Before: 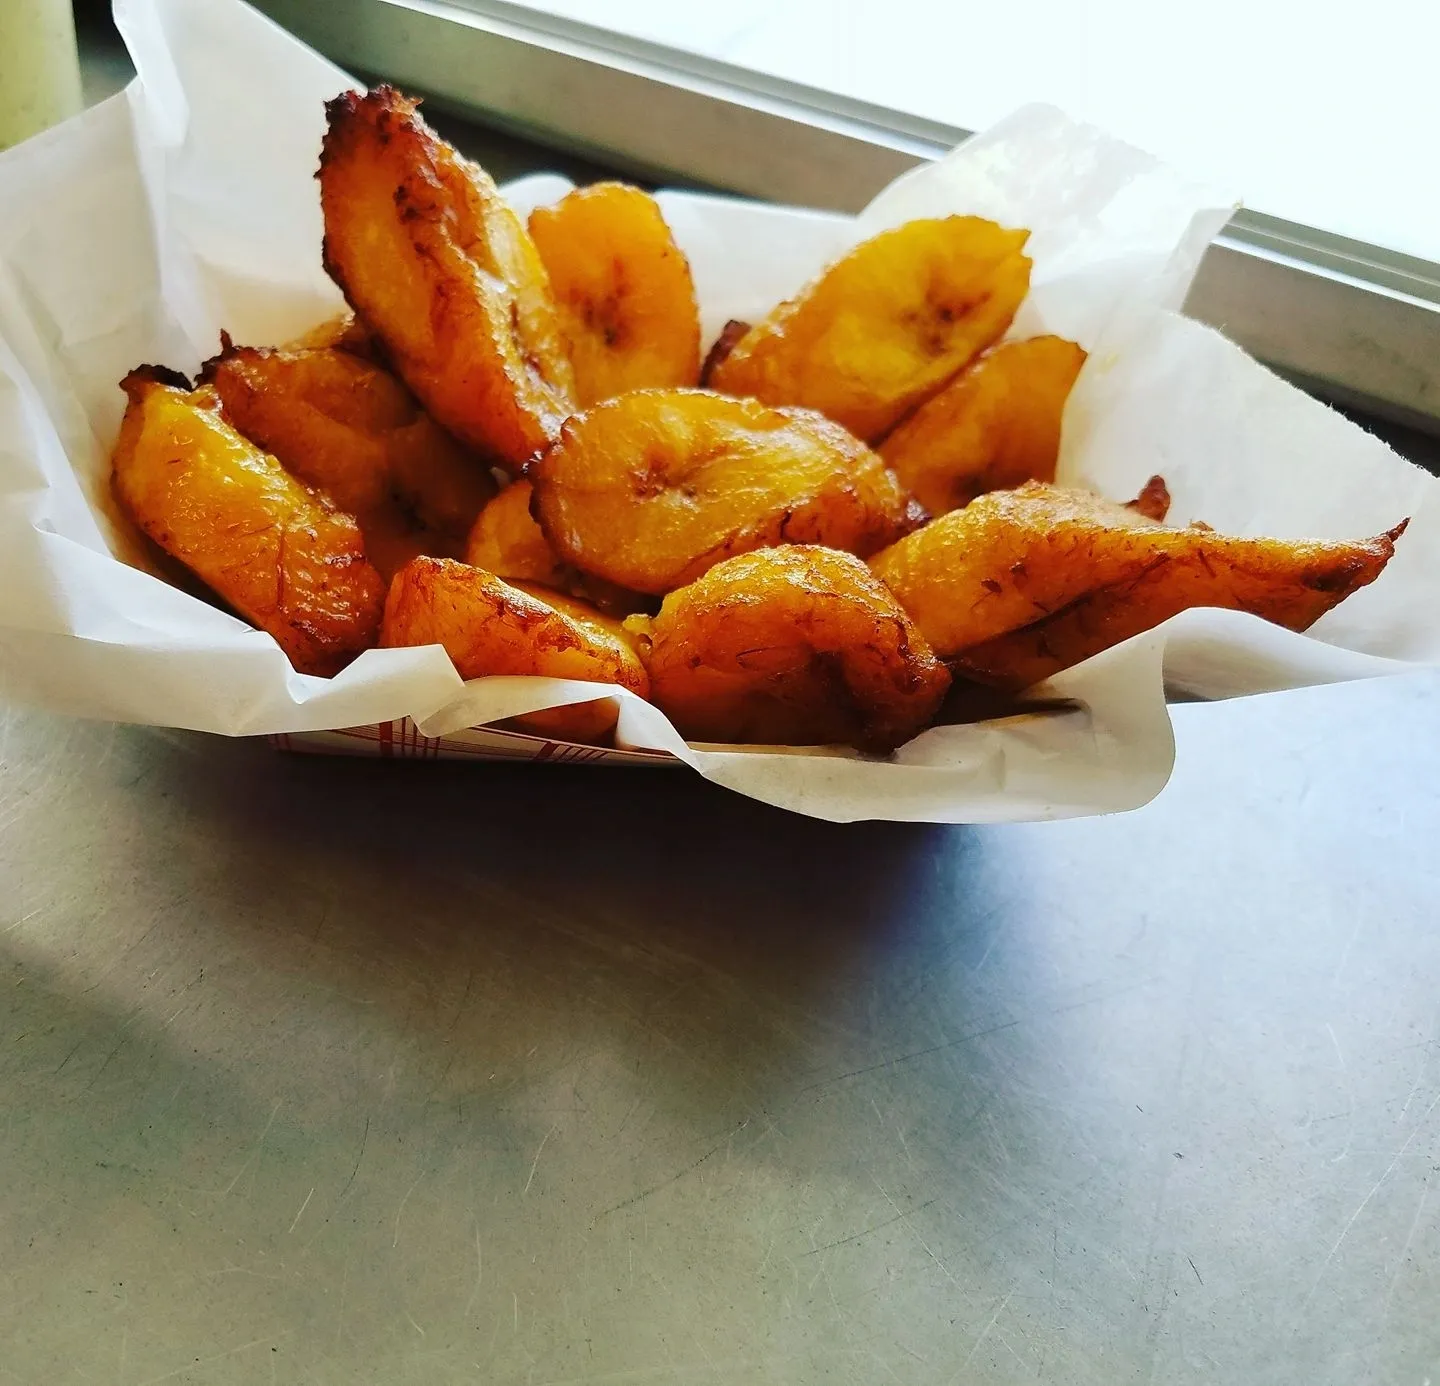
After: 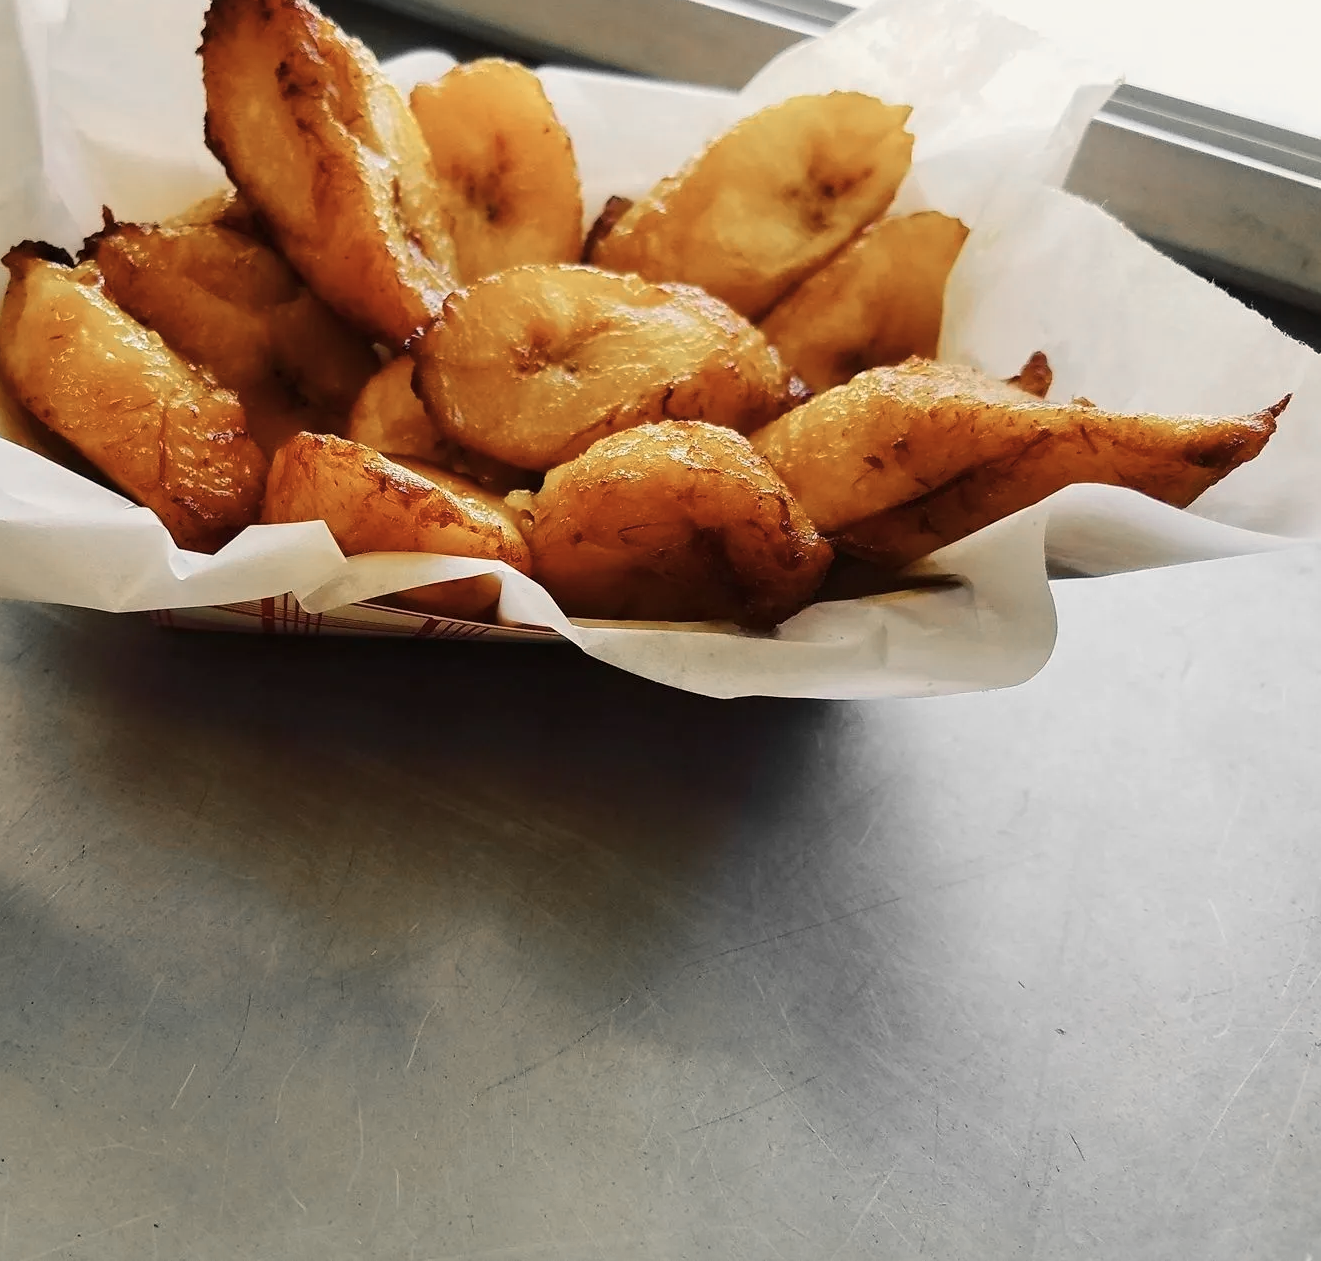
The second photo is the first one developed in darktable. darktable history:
color zones: curves: ch0 [(0, 0.447) (0.184, 0.543) (0.323, 0.476) (0.429, 0.445) (0.571, 0.443) (0.714, 0.451) (0.857, 0.452) (1, 0.447)]; ch1 [(0, 0.464) (0.176, 0.46) (0.287, 0.177) (0.429, 0.002) (0.571, 0) (0.714, 0) (0.857, 0) (1, 0.464)]
contrast brightness saturation: contrast 0.064, brightness -0.009, saturation -0.222
exposure: compensate highlight preservation false
crop and rotate: left 8.237%, top 8.964%
color balance rgb: highlights gain › chroma 2.937%, highlights gain › hue 62.42°, perceptual saturation grading › global saturation 19.526%, perceptual brilliance grading › global brilliance 1.187%, perceptual brilliance grading › highlights -3.804%
